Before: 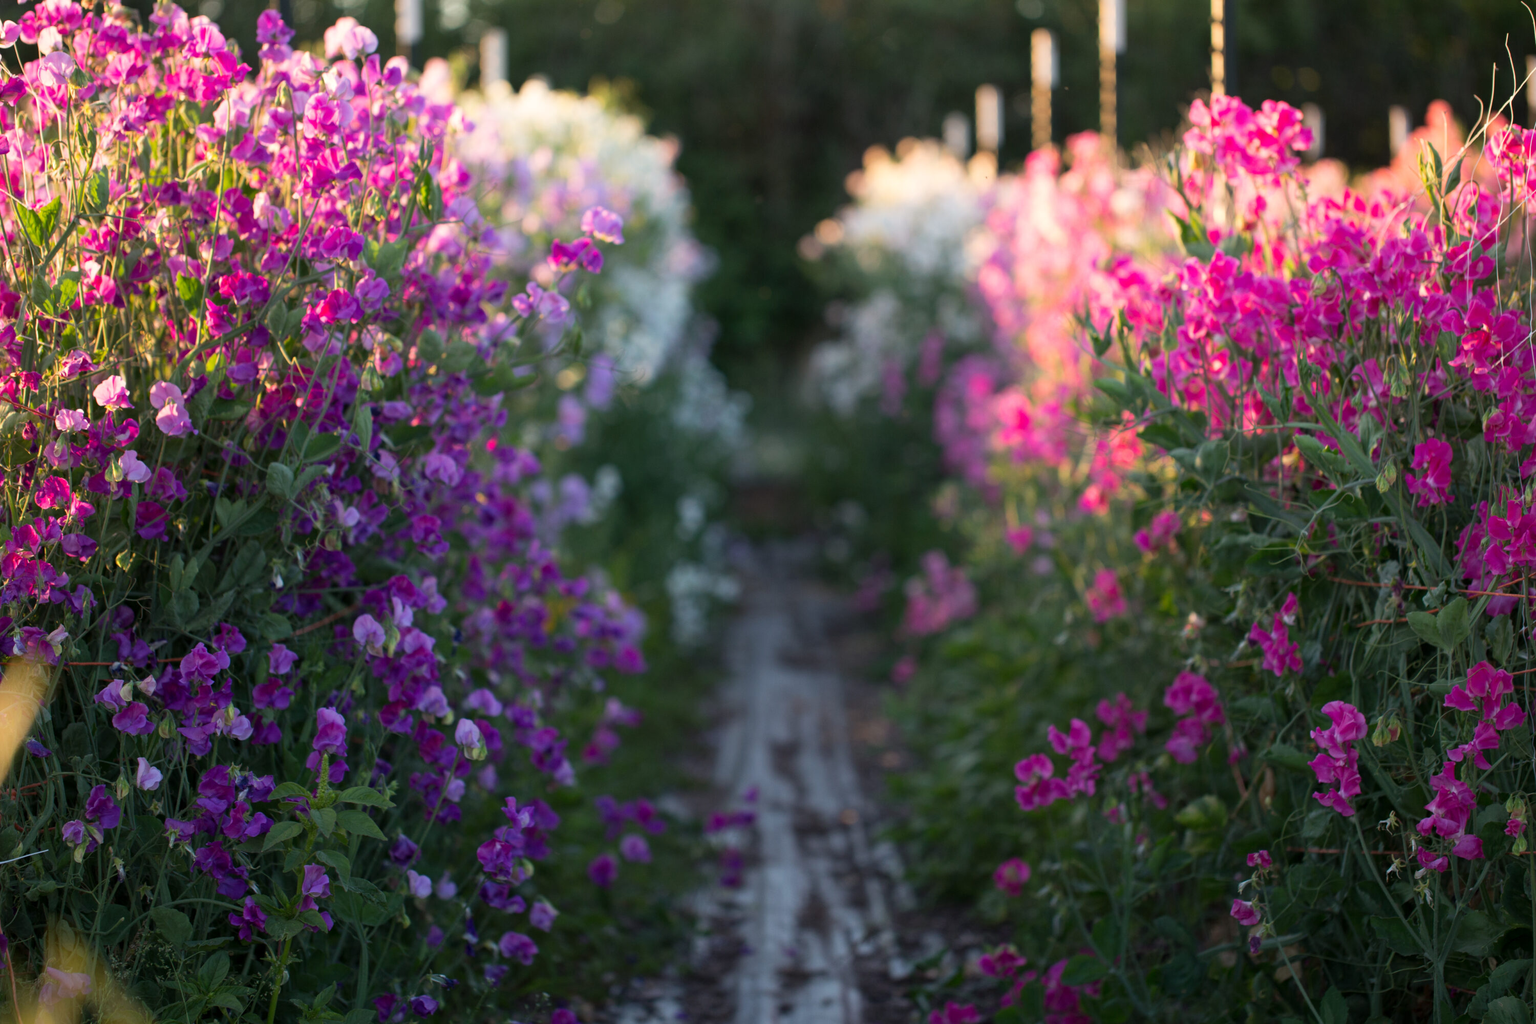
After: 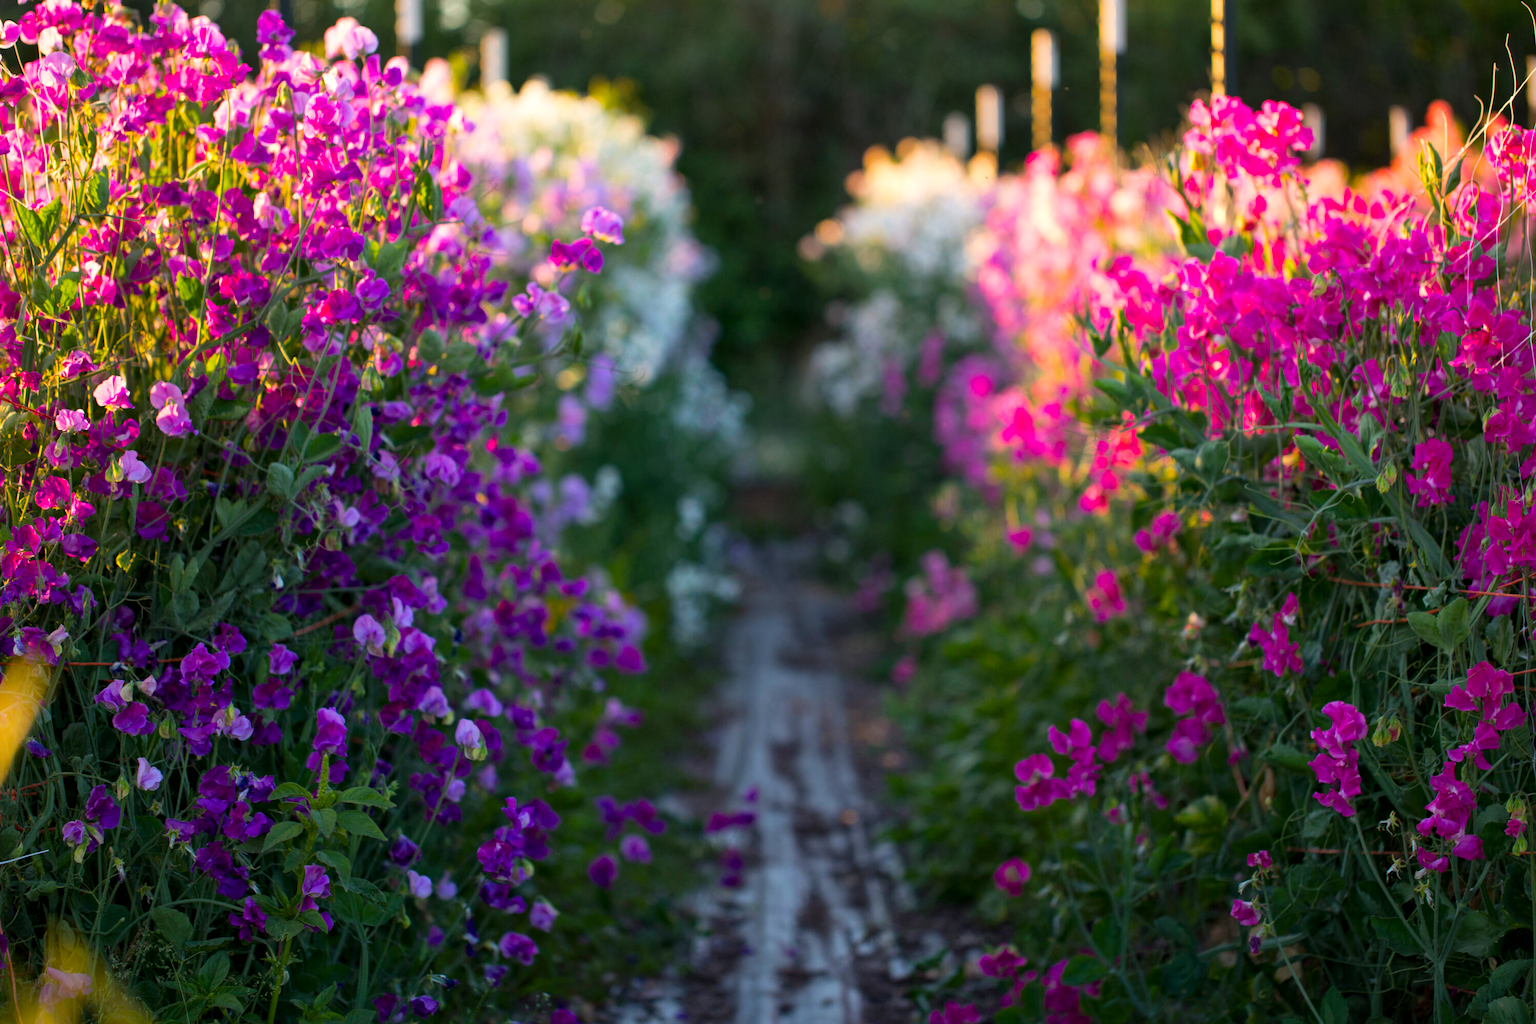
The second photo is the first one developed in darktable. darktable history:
local contrast: mode bilateral grid, contrast 25, coarseness 50, detail 123%, midtone range 0.2
color balance rgb: linear chroma grading › global chroma 15%, perceptual saturation grading › global saturation 30%
